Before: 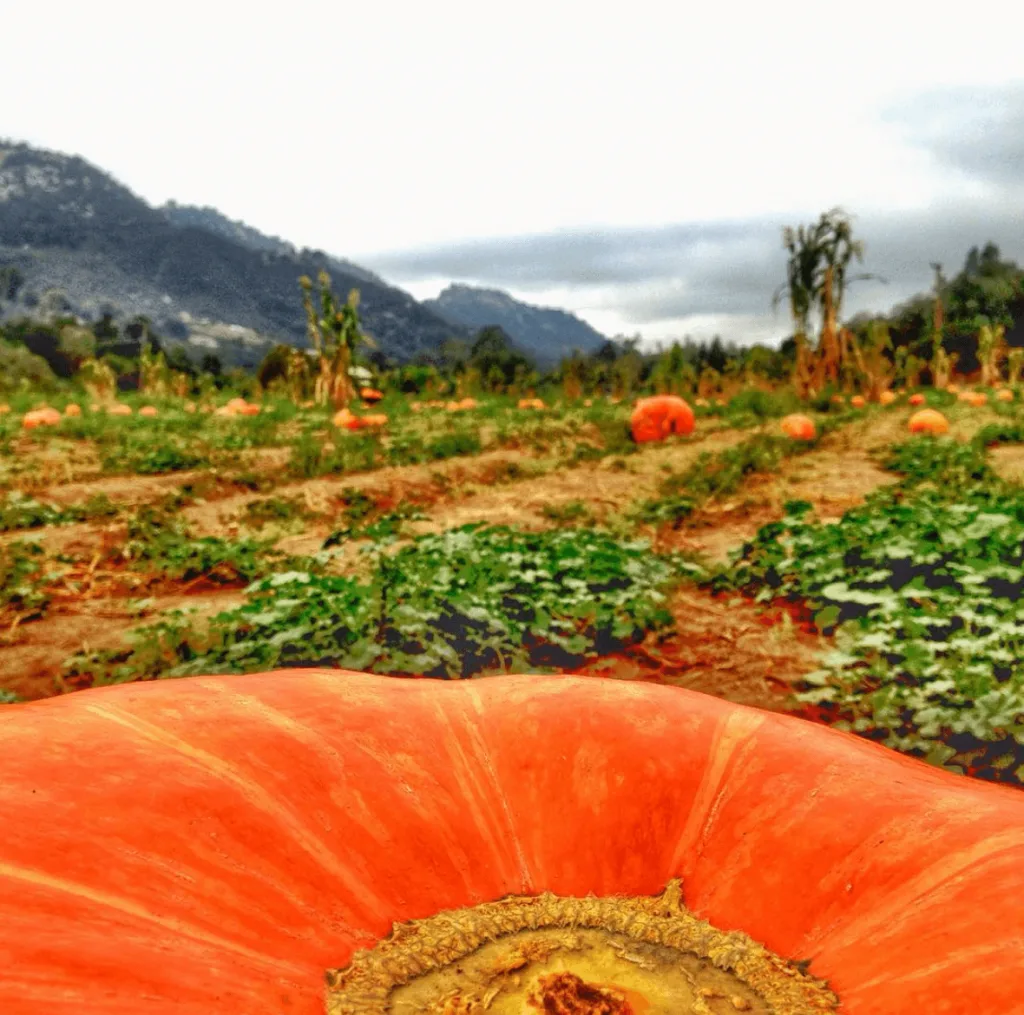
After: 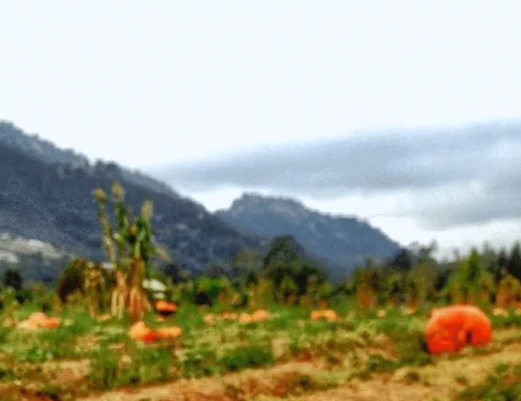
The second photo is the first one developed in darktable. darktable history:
white balance: red 0.967, blue 1.049
rotate and perspective: rotation 0.062°, lens shift (vertical) 0.115, lens shift (horizontal) -0.133, crop left 0.047, crop right 0.94, crop top 0.061, crop bottom 0.94
crop: left 15.306%, top 9.065%, right 30.789%, bottom 48.638%
